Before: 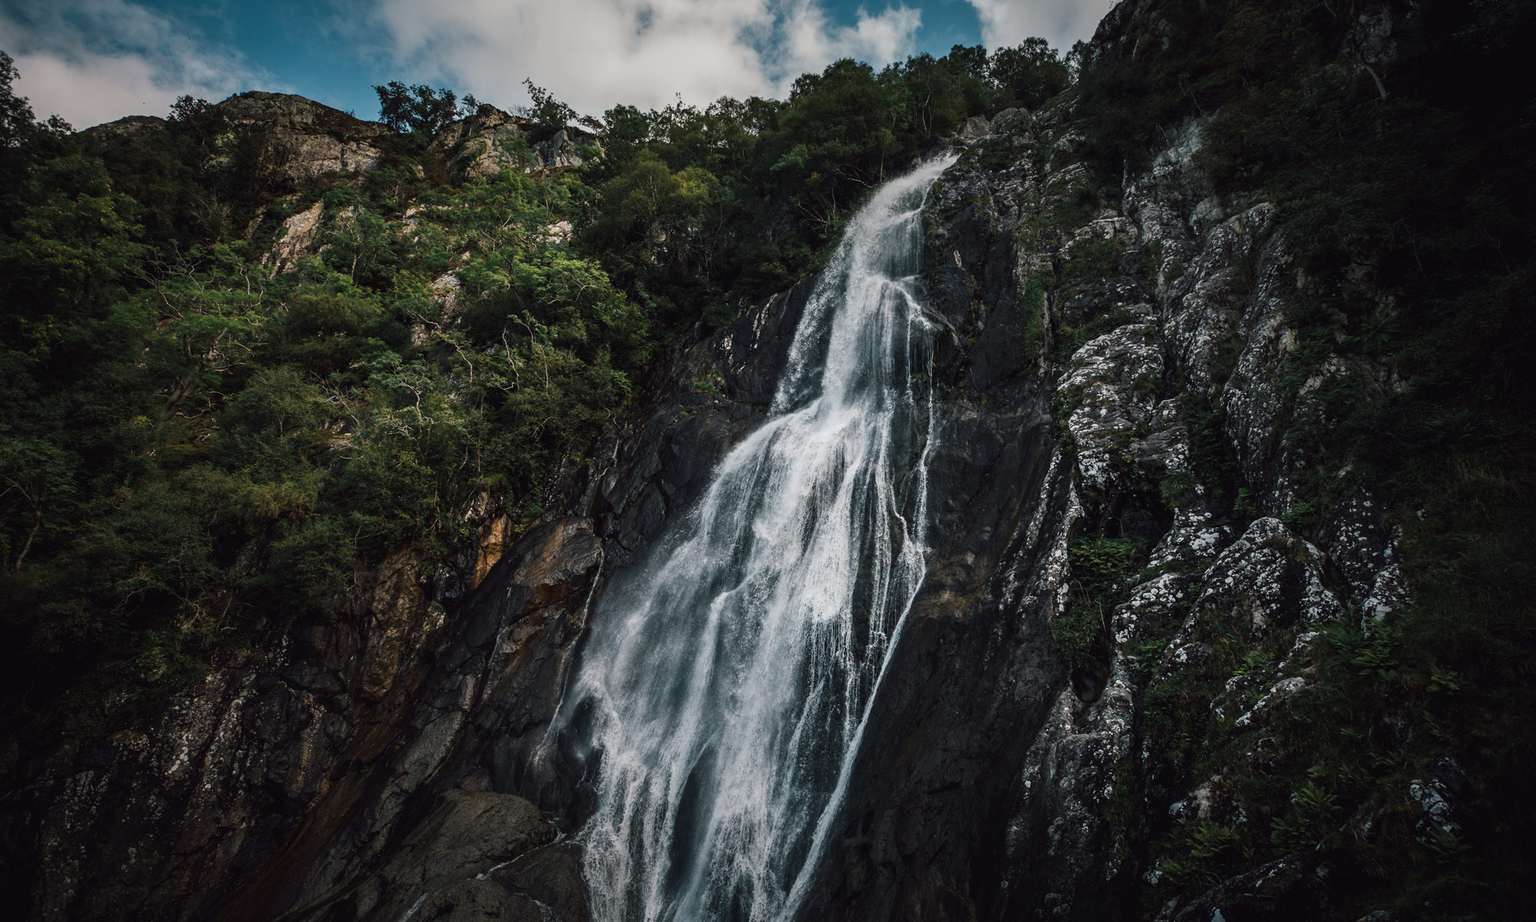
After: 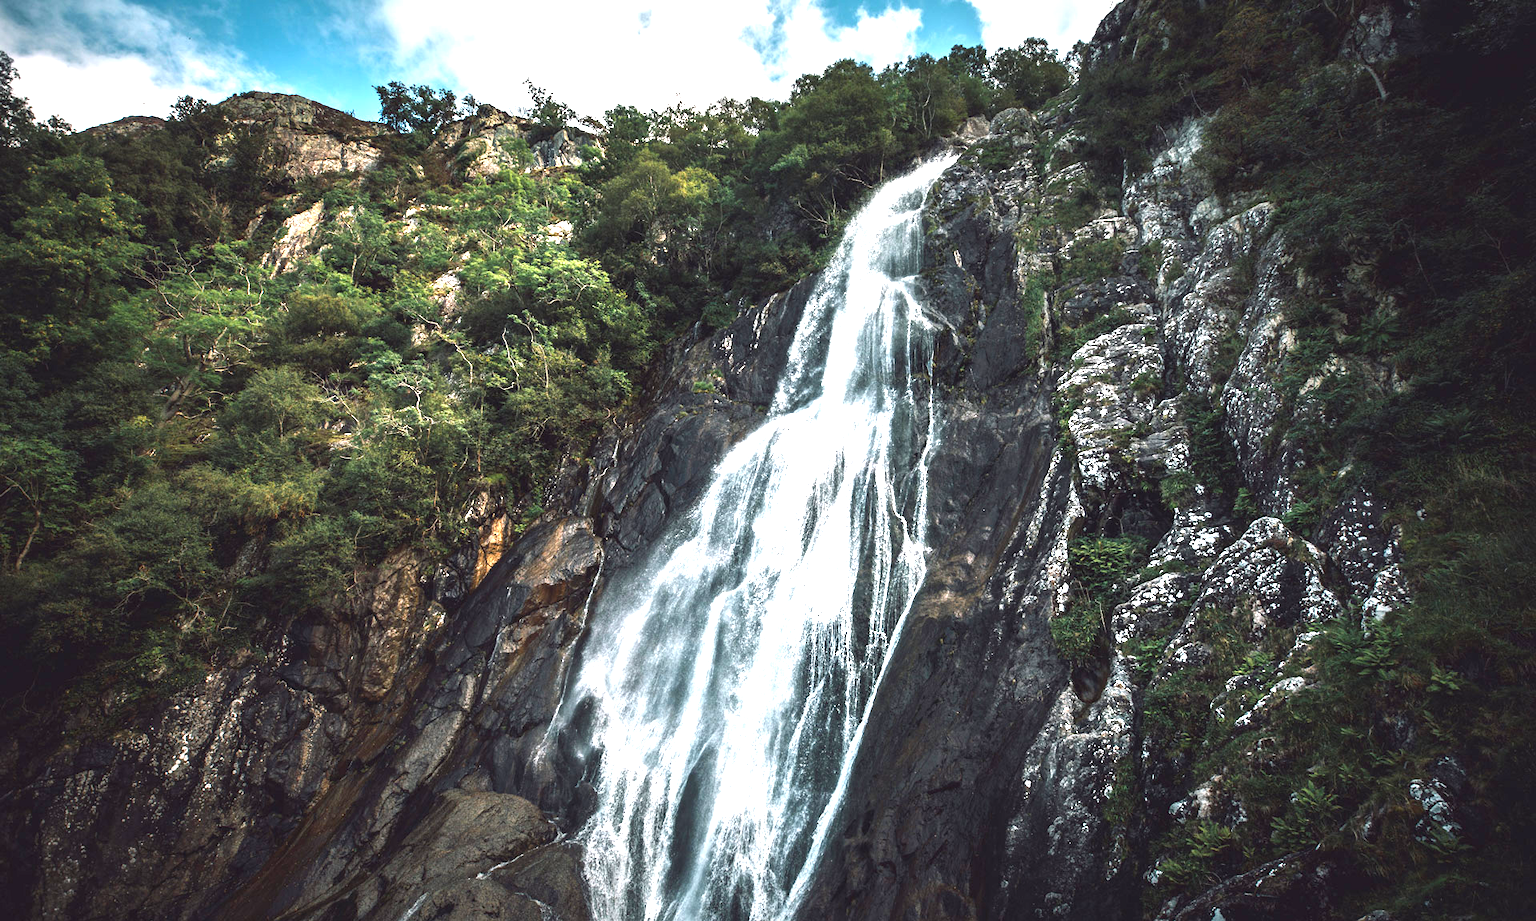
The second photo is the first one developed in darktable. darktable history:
exposure: black level correction 0, exposure 2.091 EV, compensate highlight preservation false
